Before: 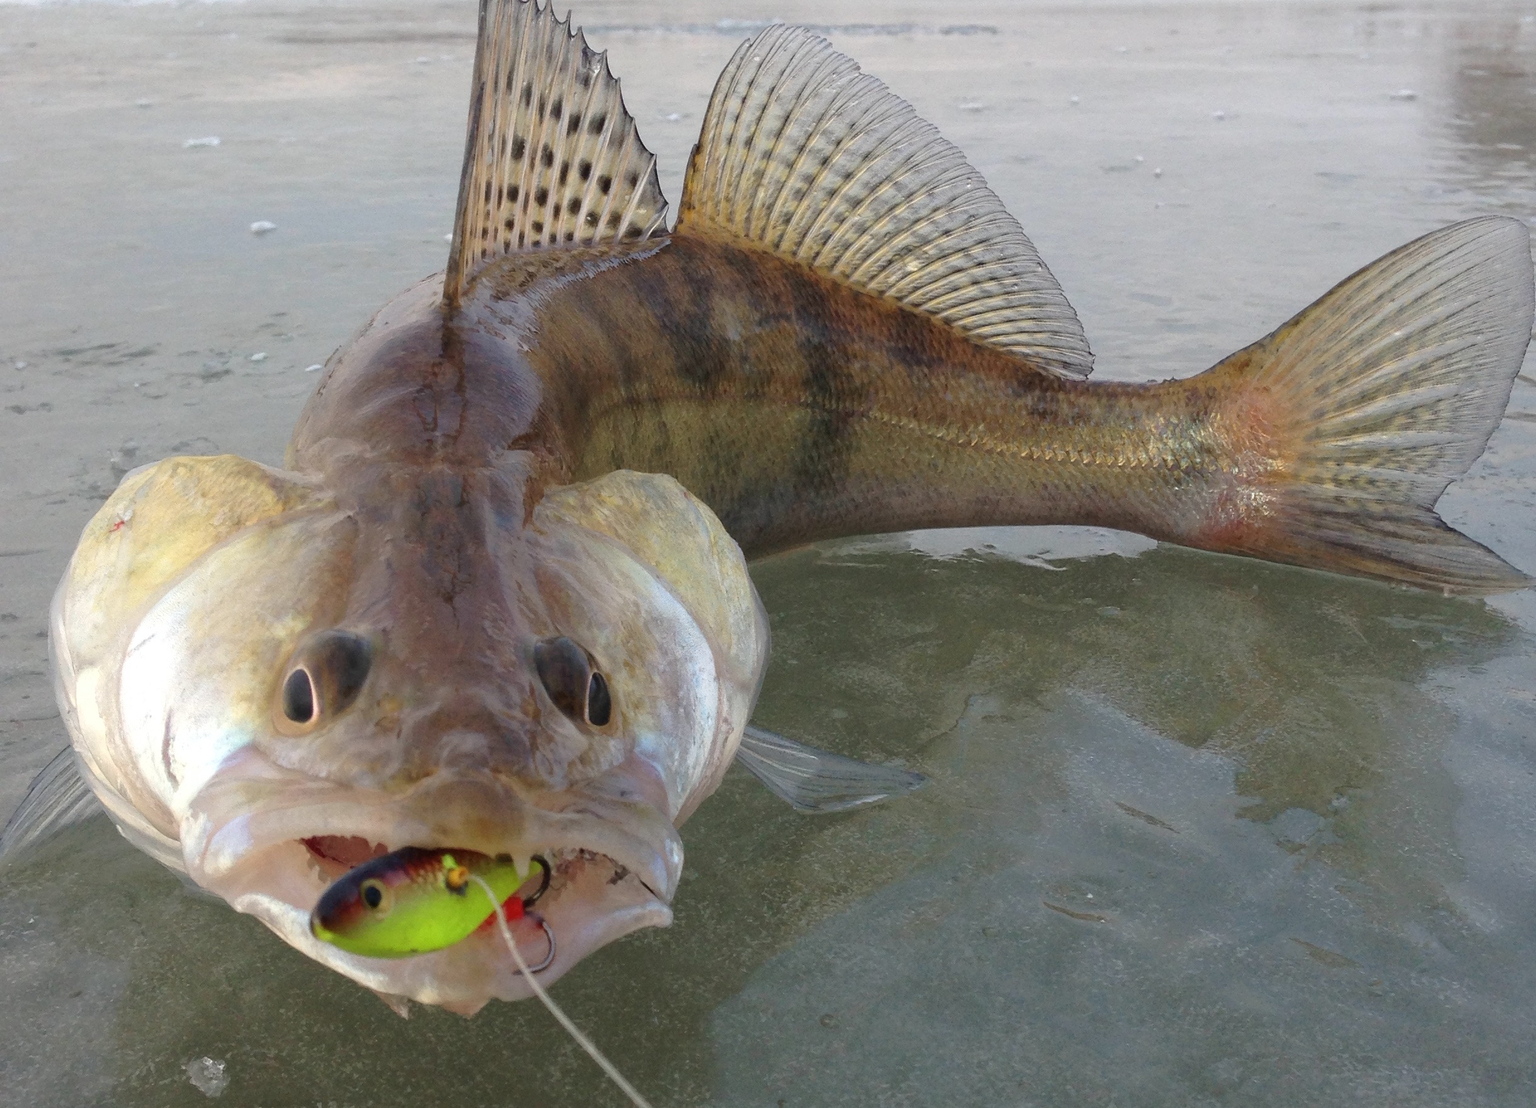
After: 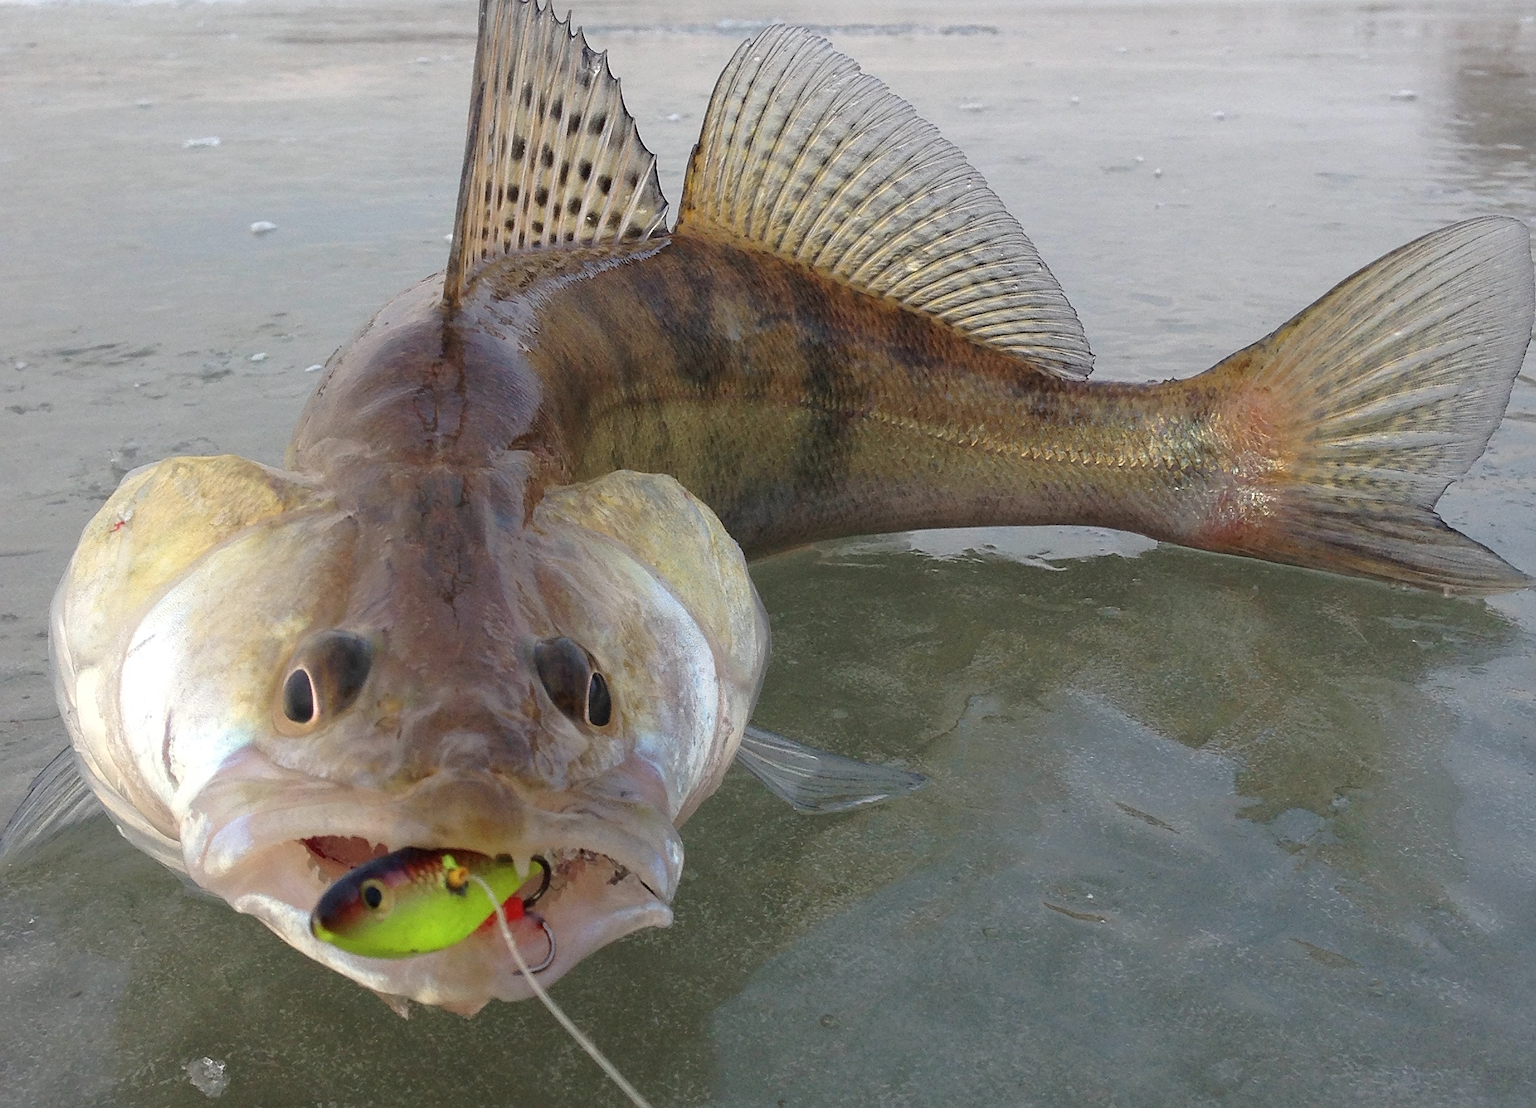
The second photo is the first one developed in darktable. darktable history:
color correction: saturation 0.99
sharpen: on, module defaults
